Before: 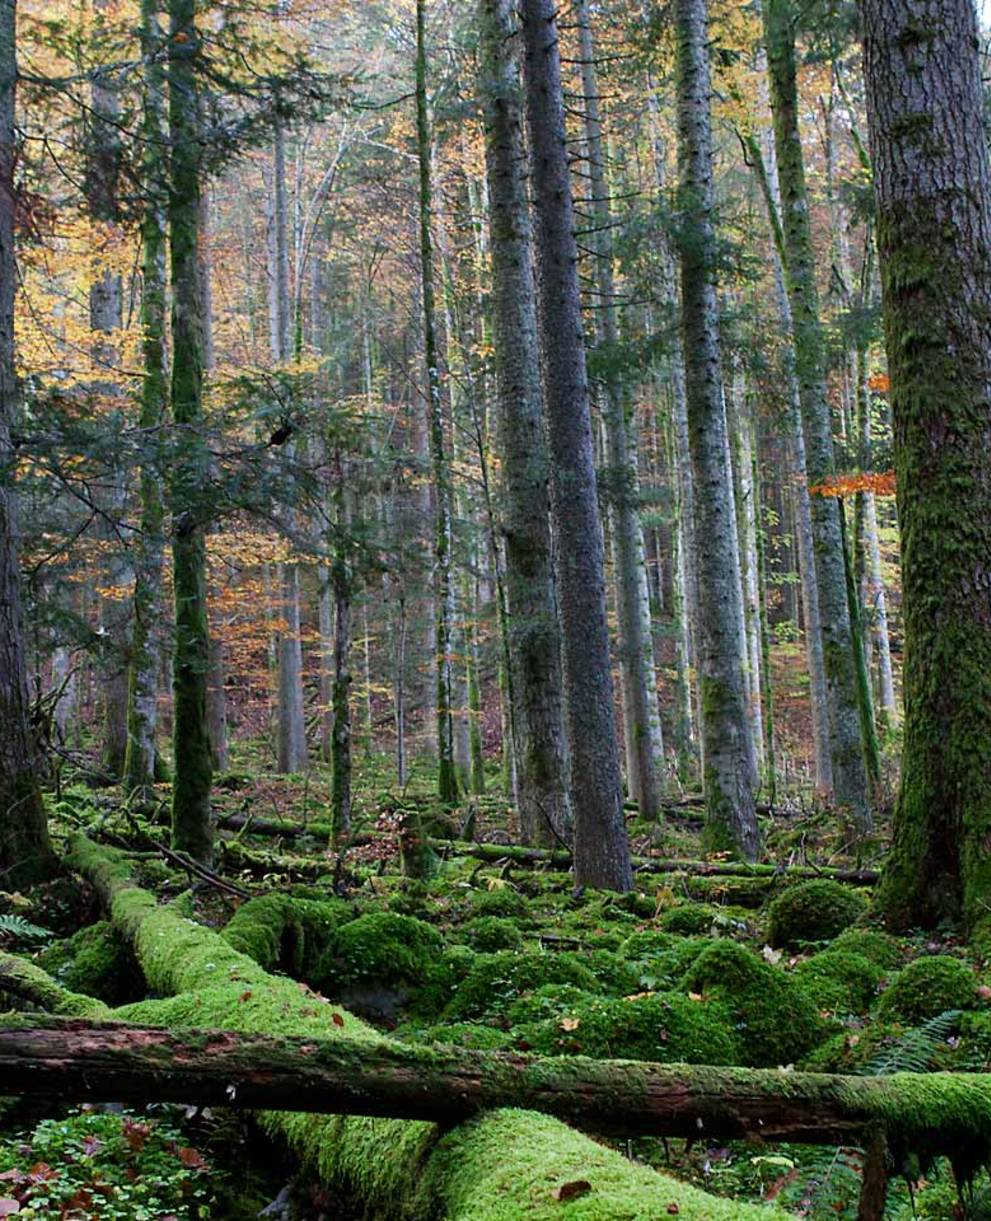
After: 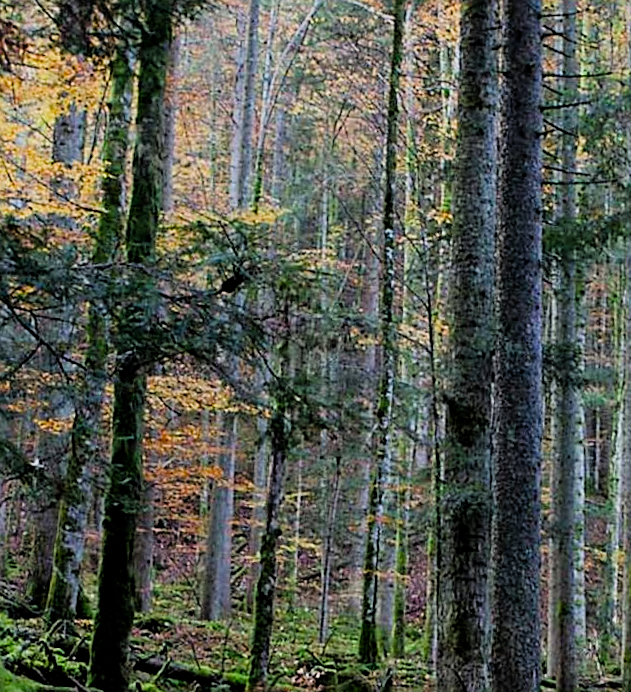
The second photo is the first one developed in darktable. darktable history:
filmic rgb: black relative exposure -7.75 EV, white relative exposure 4.4 EV, threshold 3 EV, target black luminance 0%, hardness 3.76, latitude 50.51%, contrast 1.074, highlights saturation mix 10%, shadows ↔ highlights balance -0.22%, color science v4 (2020), enable highlight reconstruction true
sharpen: on, module defaults
crop and rotate: angle -4.99°, left 2.122%, top 6.945%, right 27.566%, bottom 30.519%
color correction: saturation 0.98
